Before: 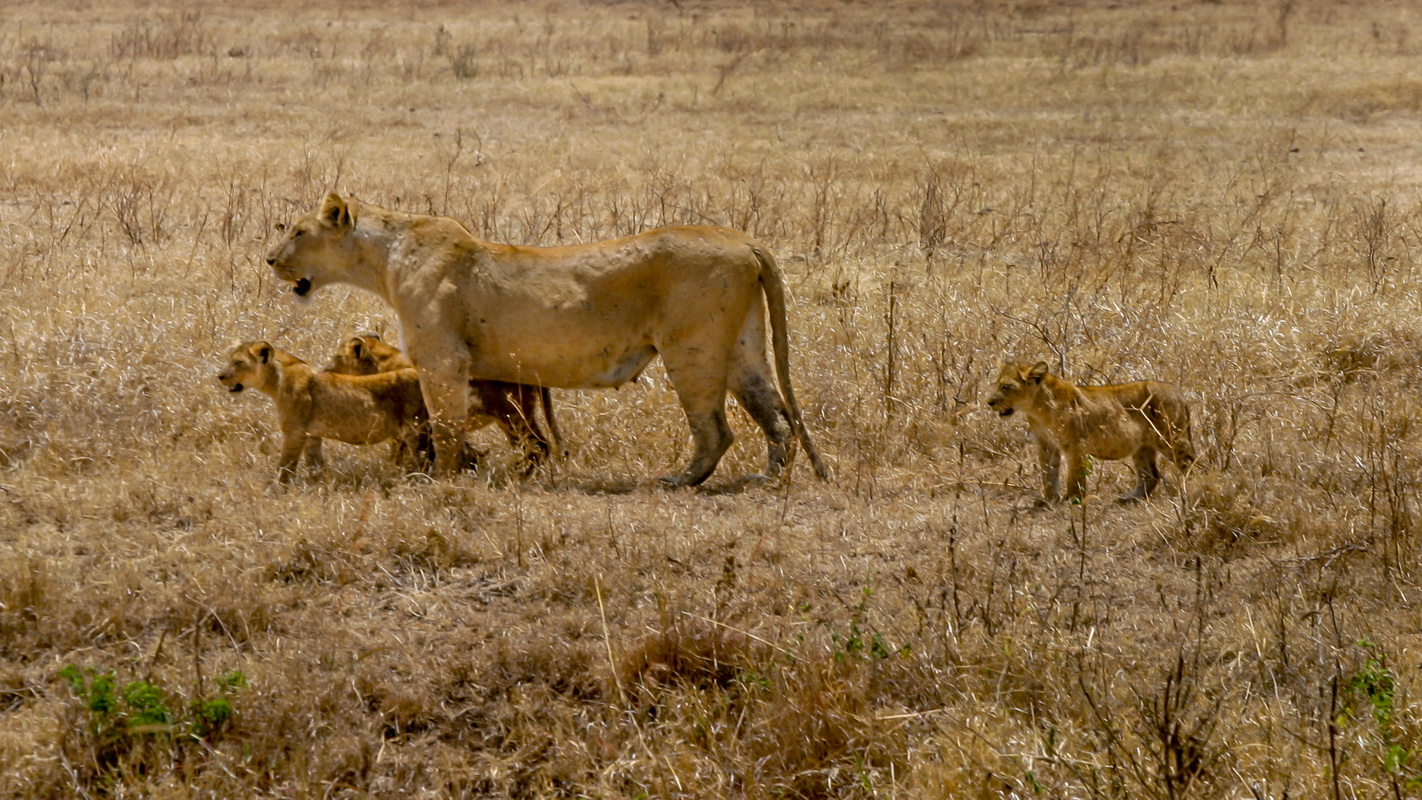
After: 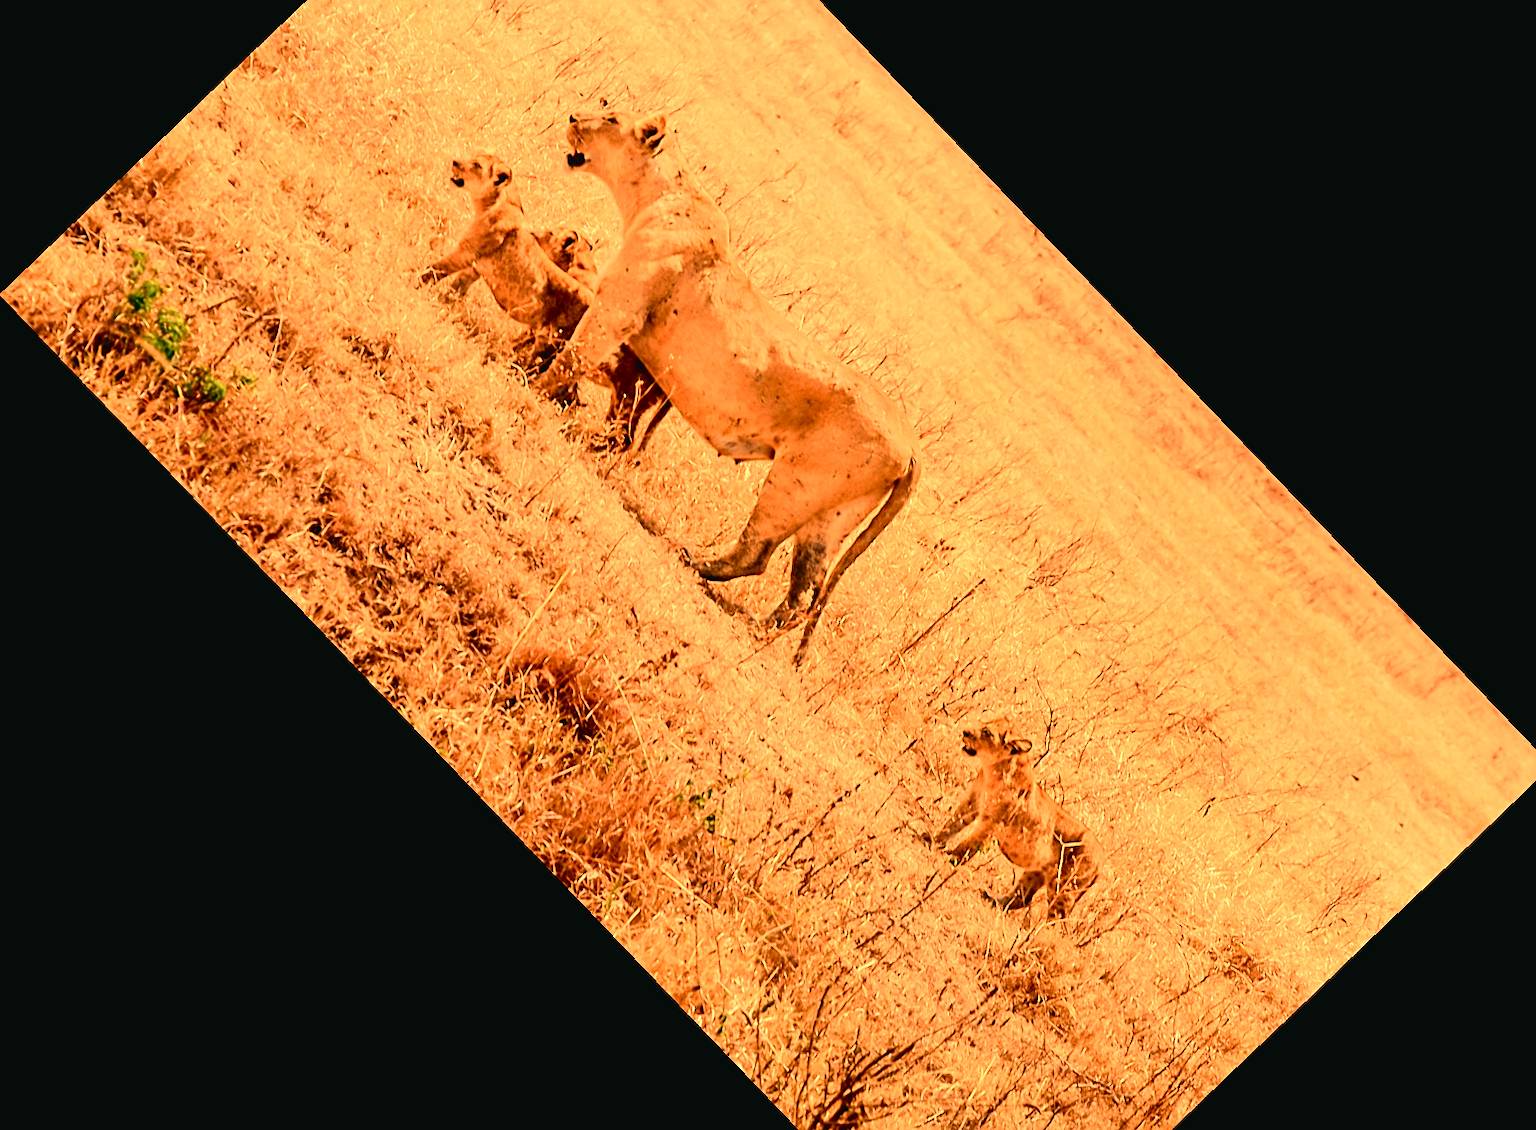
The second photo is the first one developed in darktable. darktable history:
crop and rotate: angle -46.26°, top 16.234%, right 0.912%, bottom 11.704%
white balance: red 1.467, blue 0.684
sharpen: on, module defaults
tone curve: curves: ch0 [(0, 0.028) (0.037, 0.05) (0.123, 0.108) (0.19, 0.164) (0.269, 0.247) (0.475, 0.533) (0.595, 0.695) (0.718, 0.823) (0.855, 0.913) (1, 0.982)]; ch1 [(0, 0) (0.243, 0.245) (0.427, 0.41) (0.493, 0.481) (0.505, 0.502) (0.536, 0.545) (0.56, 0.582) (0.611, 0.644) (0.769, 0.807) (1, 1)]; ch2 [(0, 0) (0.249, 0.216) (0.349, 0.321) (0.424, 0.442) (0.476, 0.483) (0.498, 0.499) (0.517, 0.519) (0.532, 0.55) (0.569, 0.608) (0.614, 0.661) (0.706, 0.75) (0.808, 0.809) (0.991, 0.968)], color space Lab, independent channels, preserve colors none
exposure: exposure 0.921 EV, compensate highlight preservation false
contrast brightness saturation: saturation -0.05
